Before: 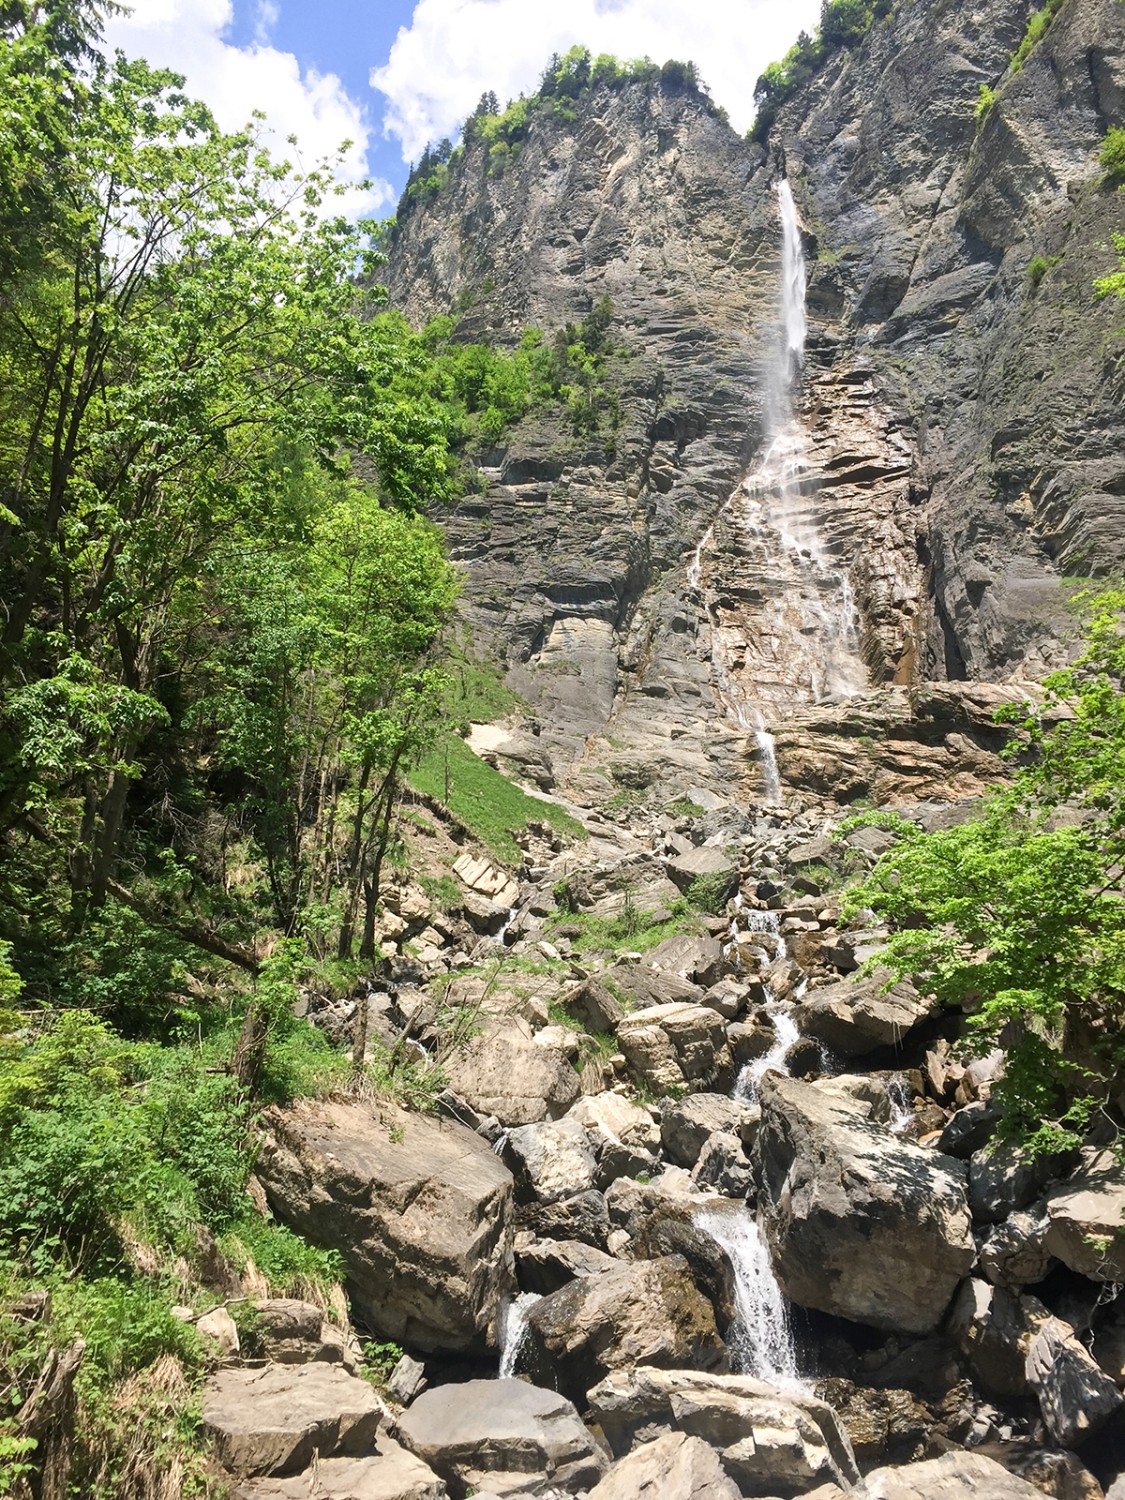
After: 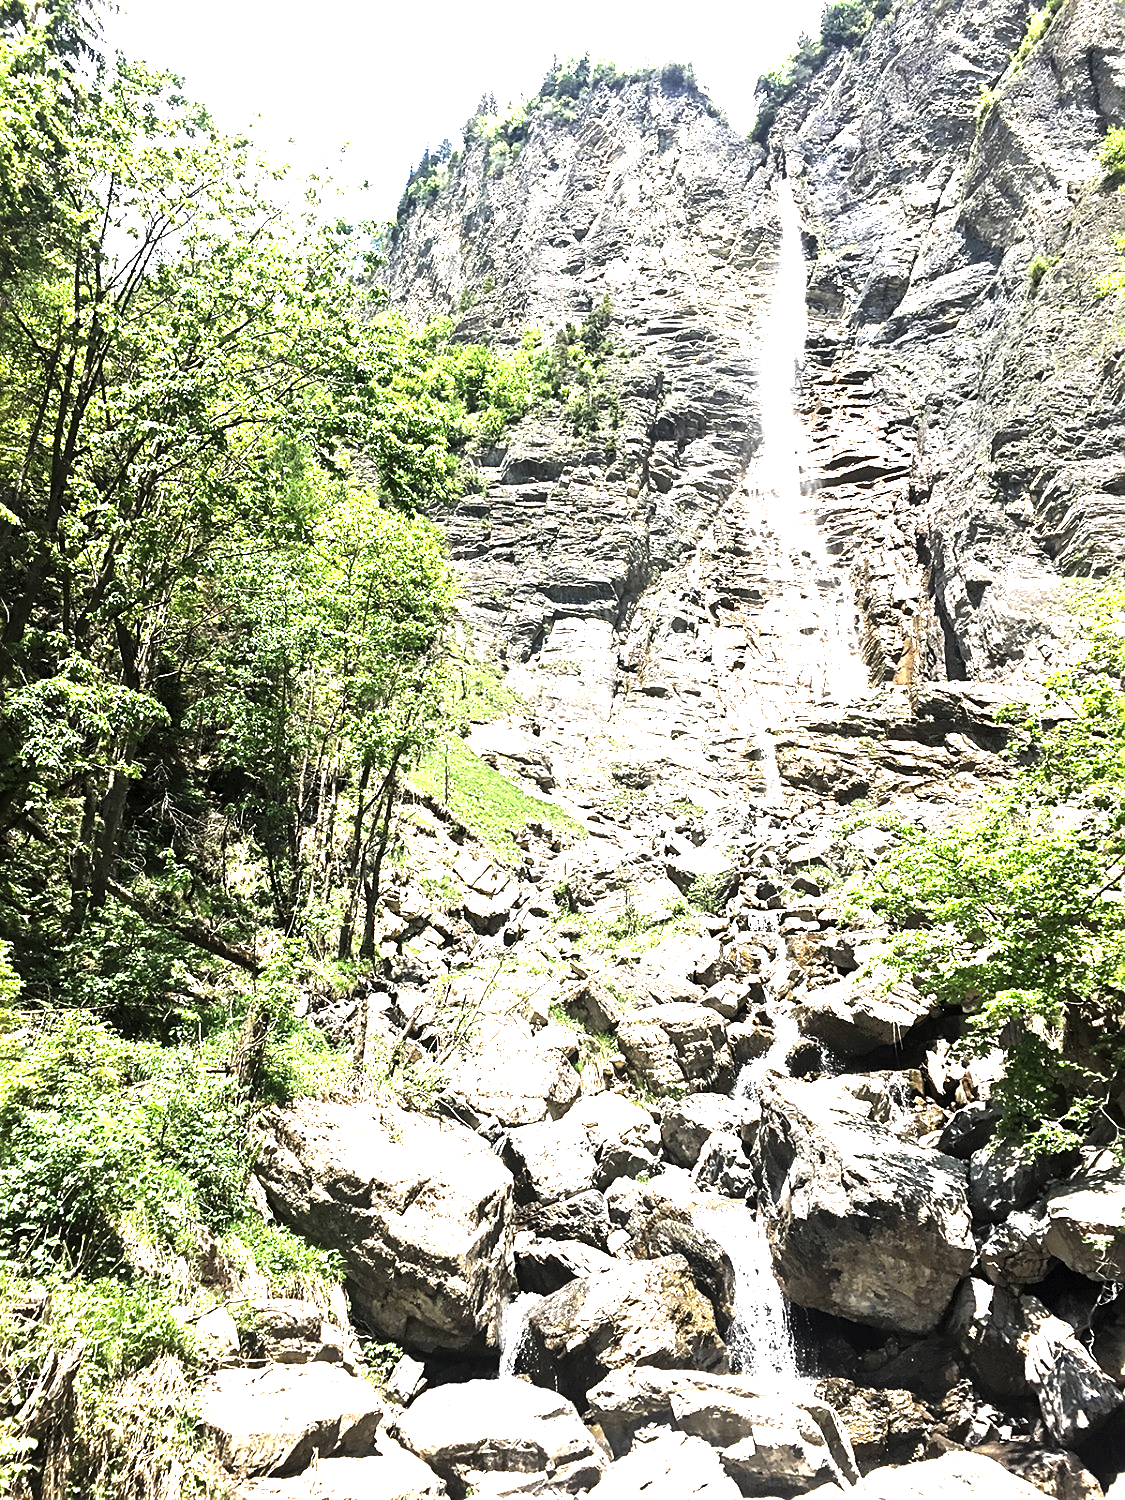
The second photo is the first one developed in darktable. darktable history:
levels: levels [0, 0.618, 1]
sharpen: on, module defaults
exposure: black level correction 0, exposure 2.103 EV, compensate exposure bias true, compensate highlight preservation false
